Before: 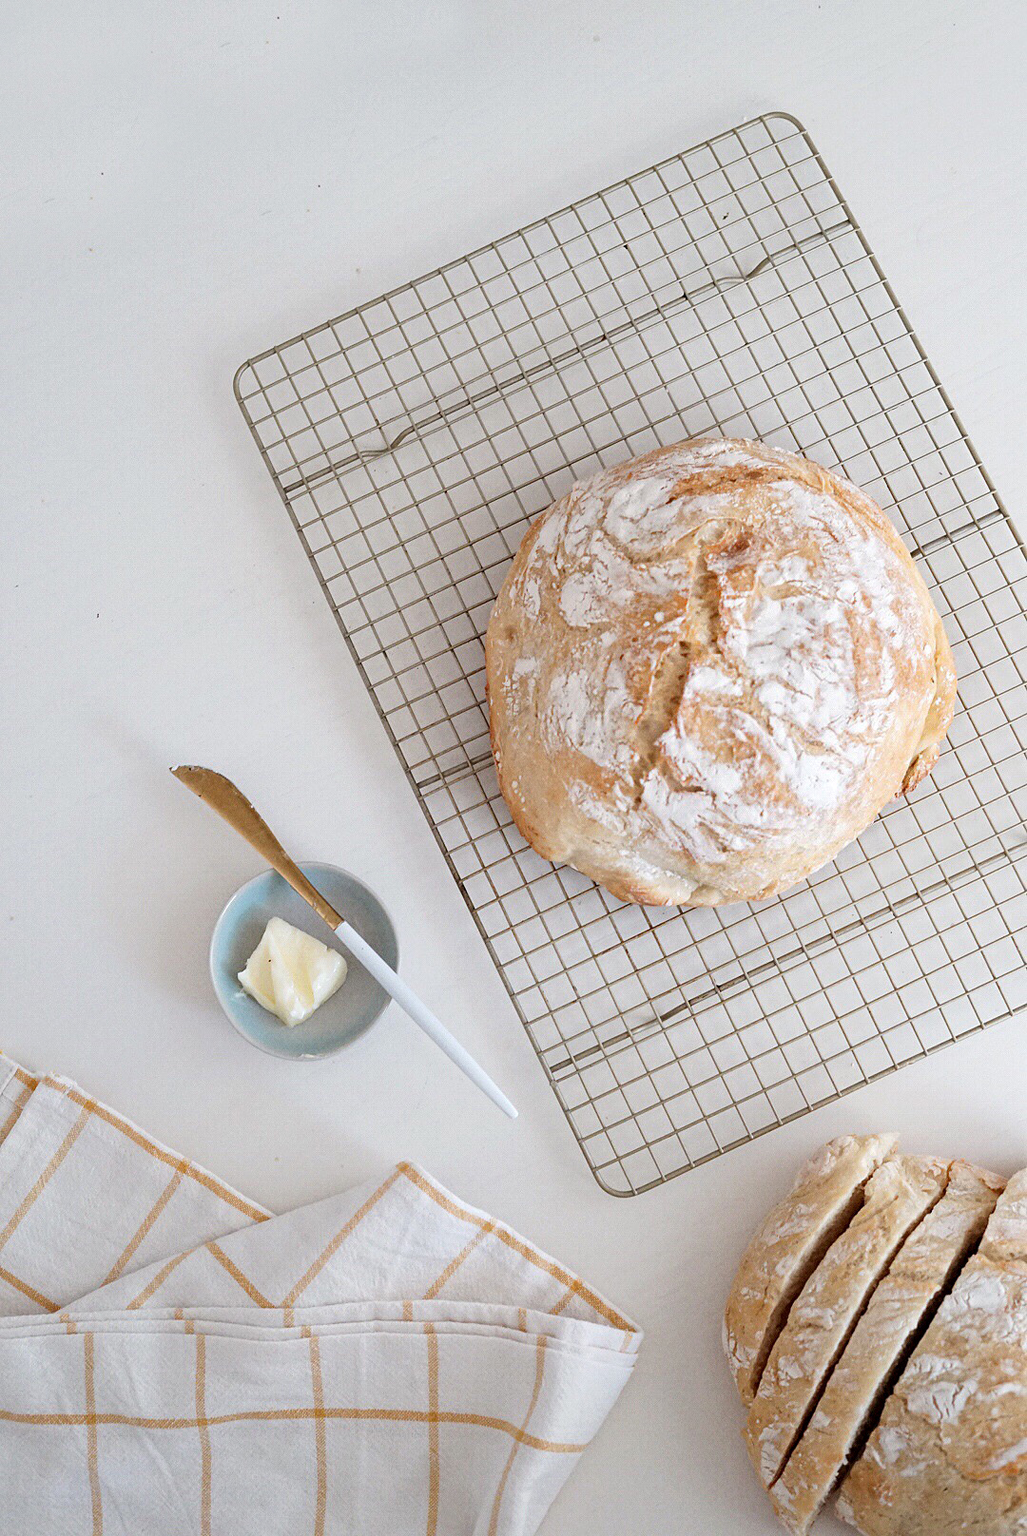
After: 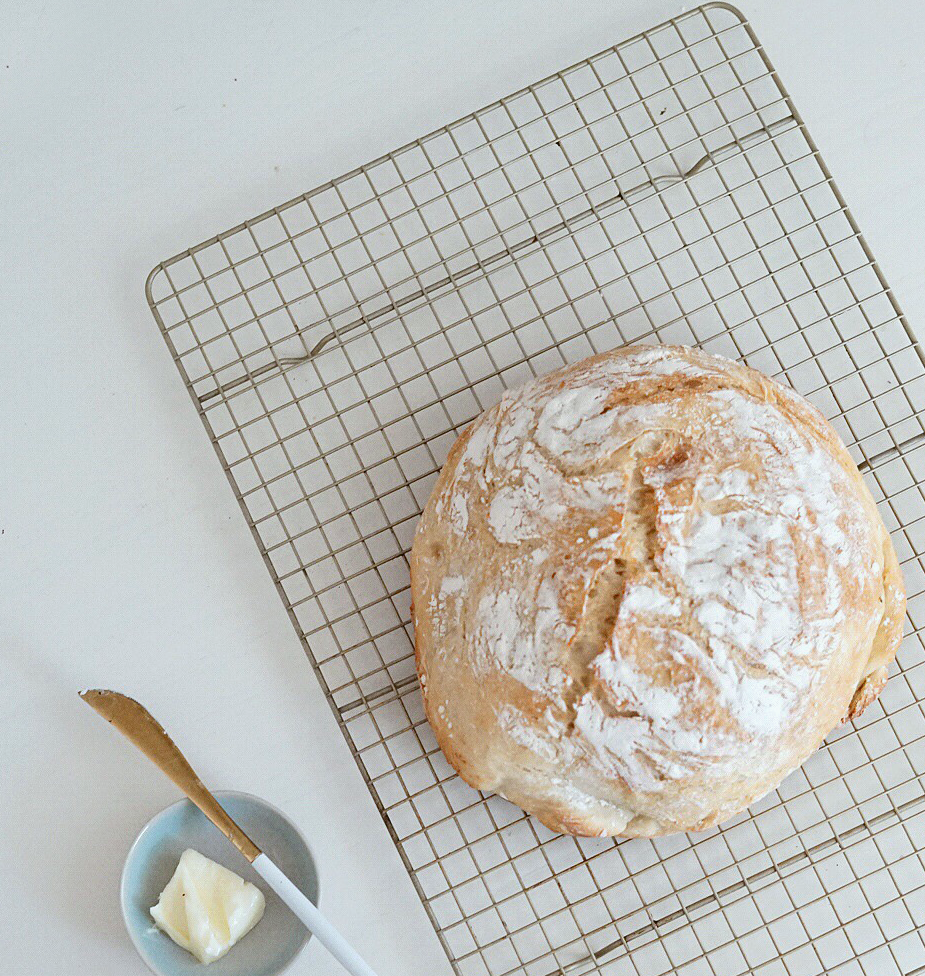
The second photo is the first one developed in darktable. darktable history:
color balance: lift [1.004, 1.002, 1.002, 0.998], gamma [1, 1.007, 1.002, 0.993], gain [1, 0.977, 1.013, 1.023], contrast -3.64%
crop and rotate: left 9.345%, top 7.22%, right 4.982%, bottom 32.331%
tone equalizer: on, module defaults
